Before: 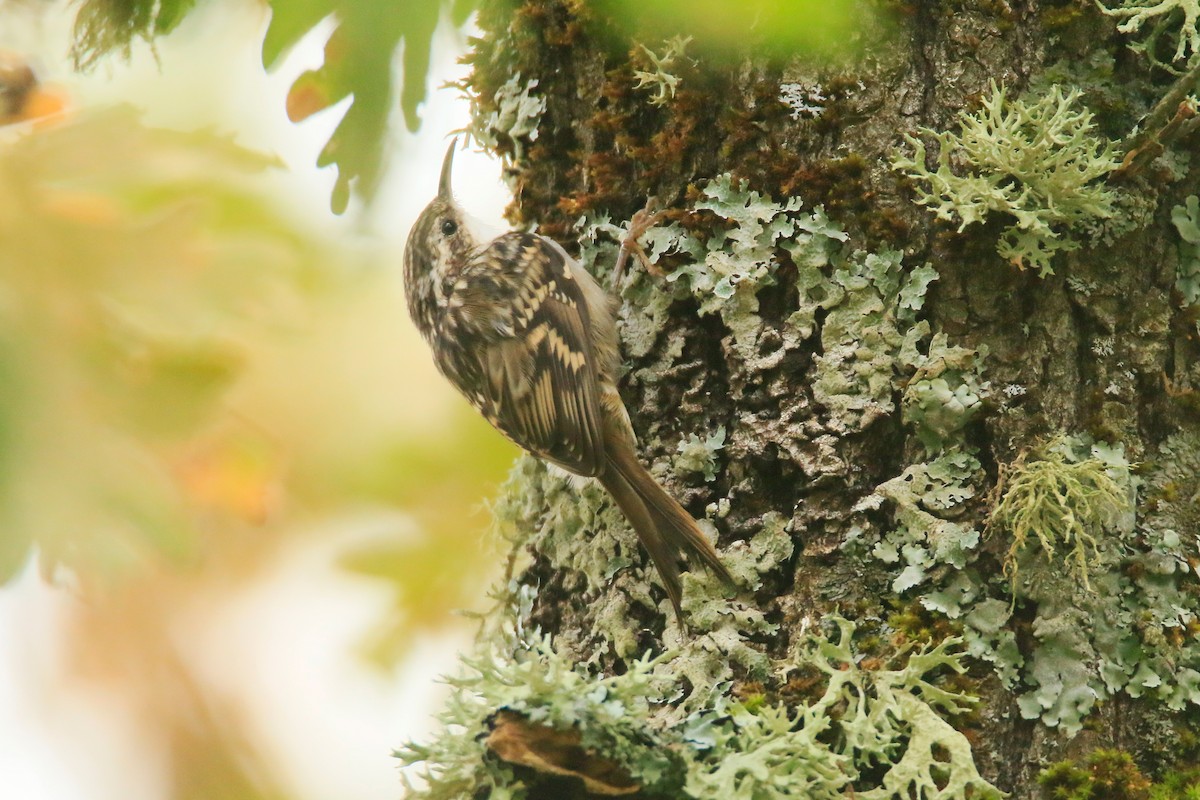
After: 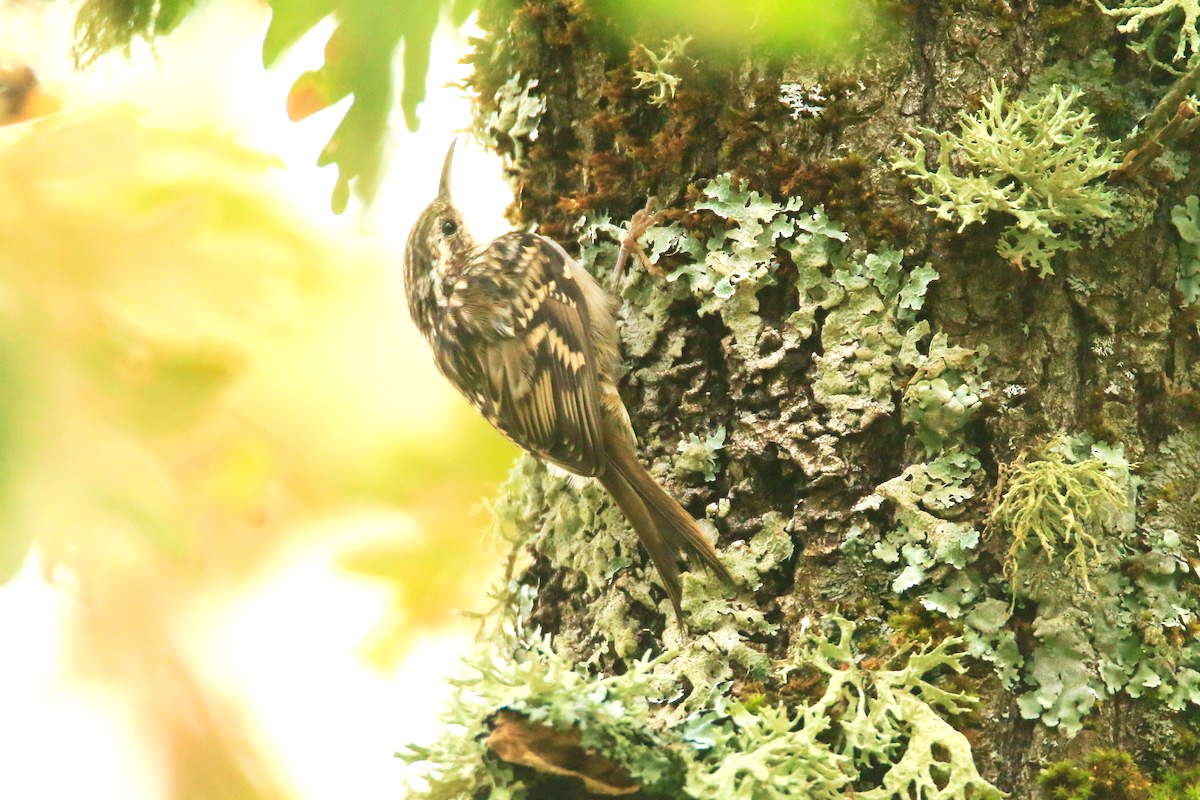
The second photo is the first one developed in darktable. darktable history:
velvia: on, module defaults
exposure: black level correction 0, exposure 0.68 EV, compensate exposure bias true, compensate highlight preservation false
